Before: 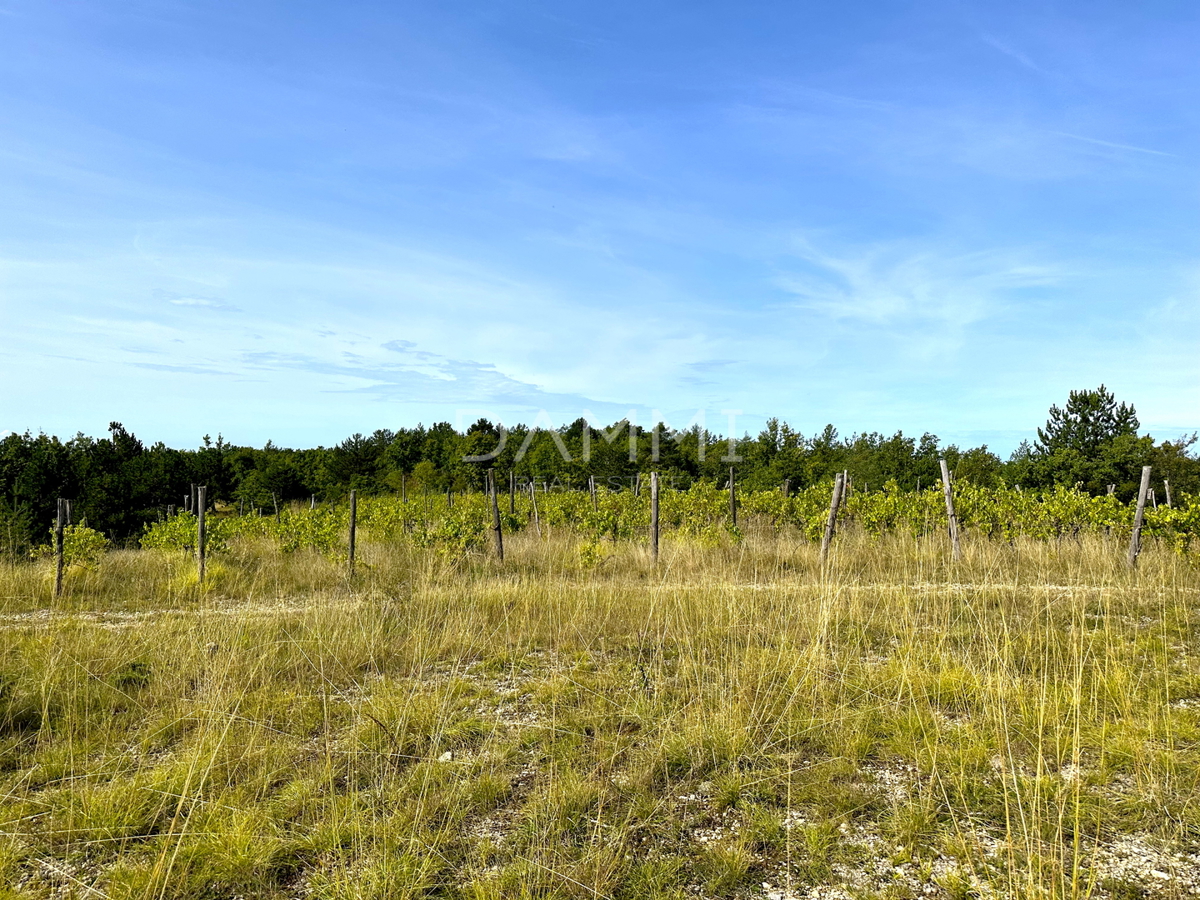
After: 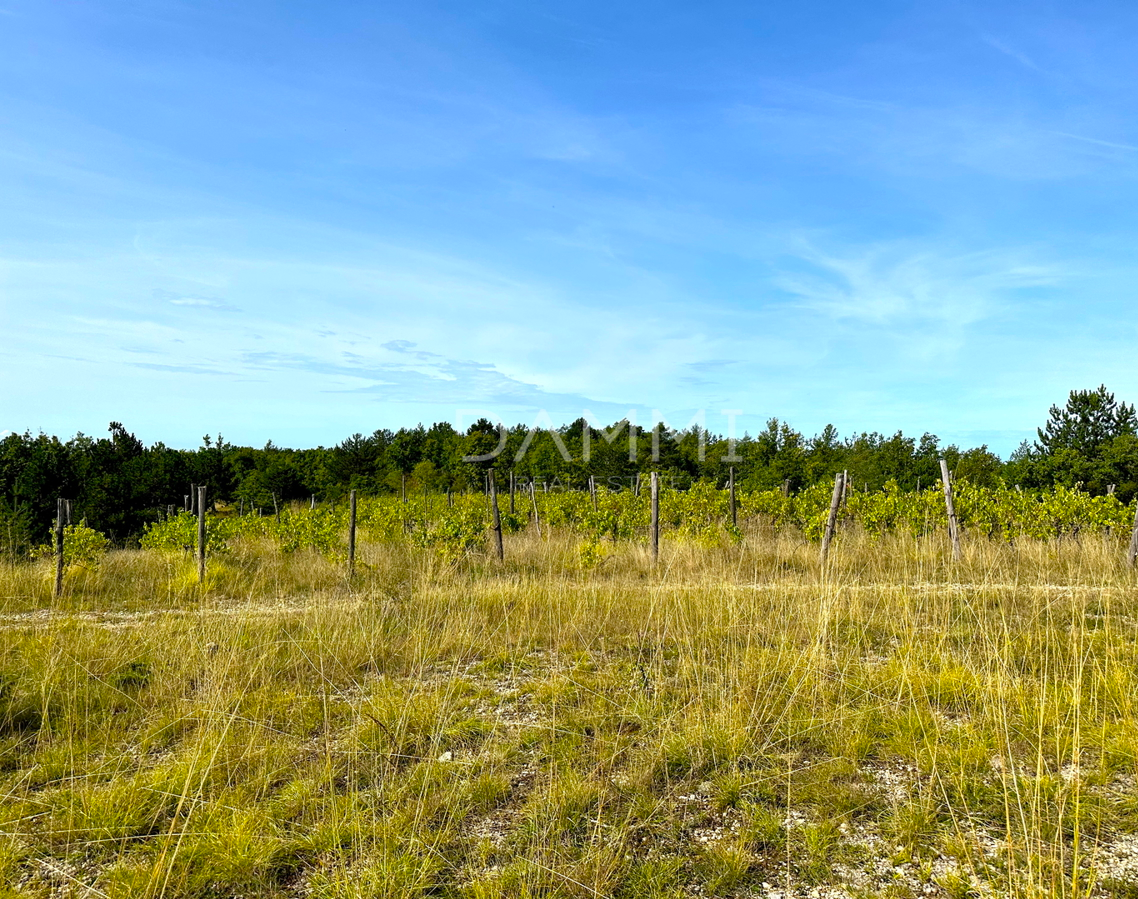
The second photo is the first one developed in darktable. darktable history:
crop and rotate: left 0%, right 5.125%
